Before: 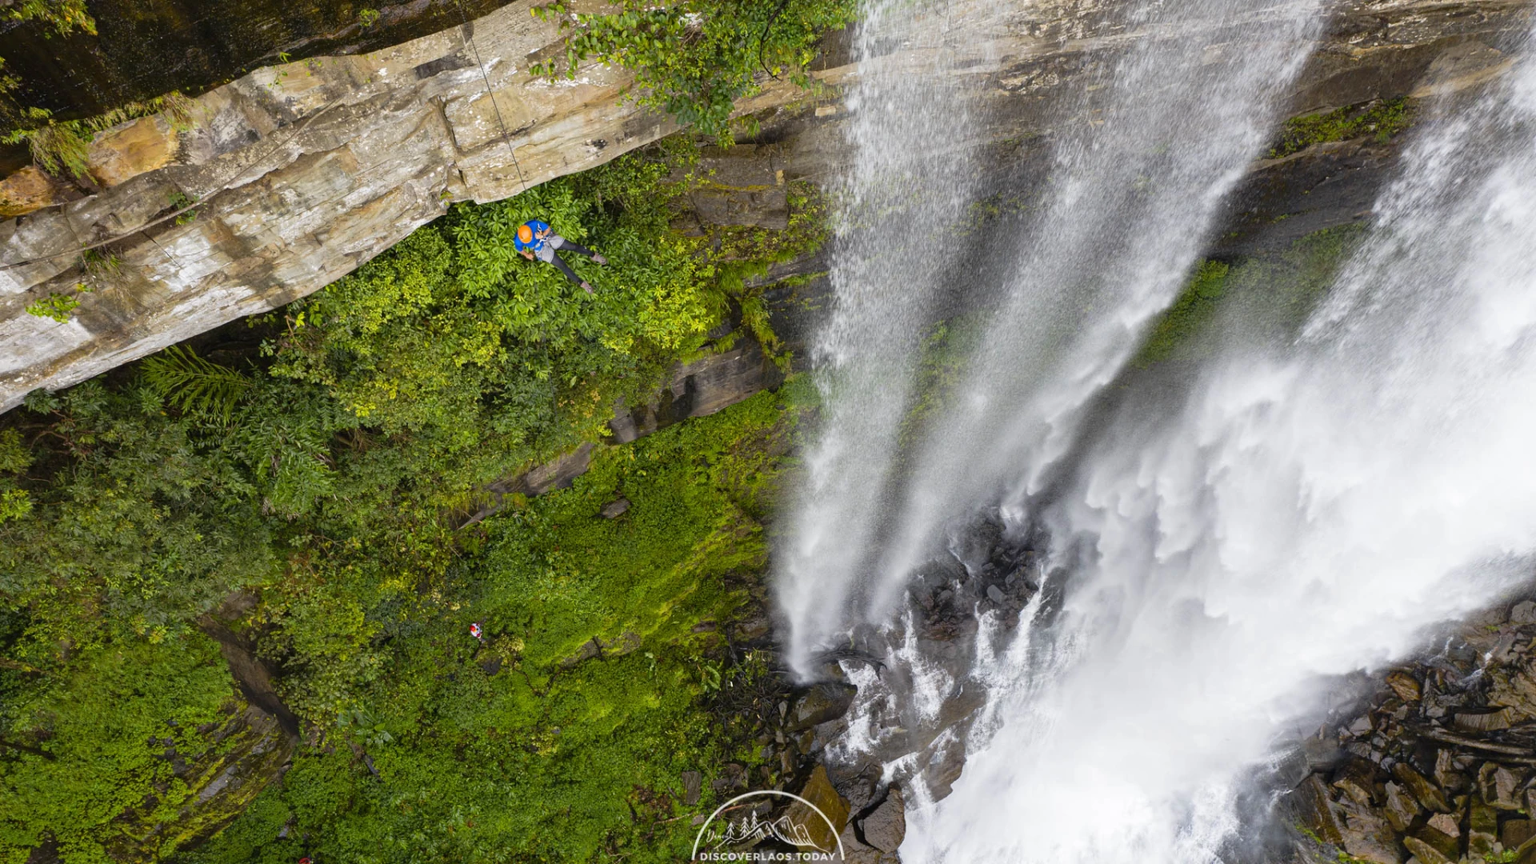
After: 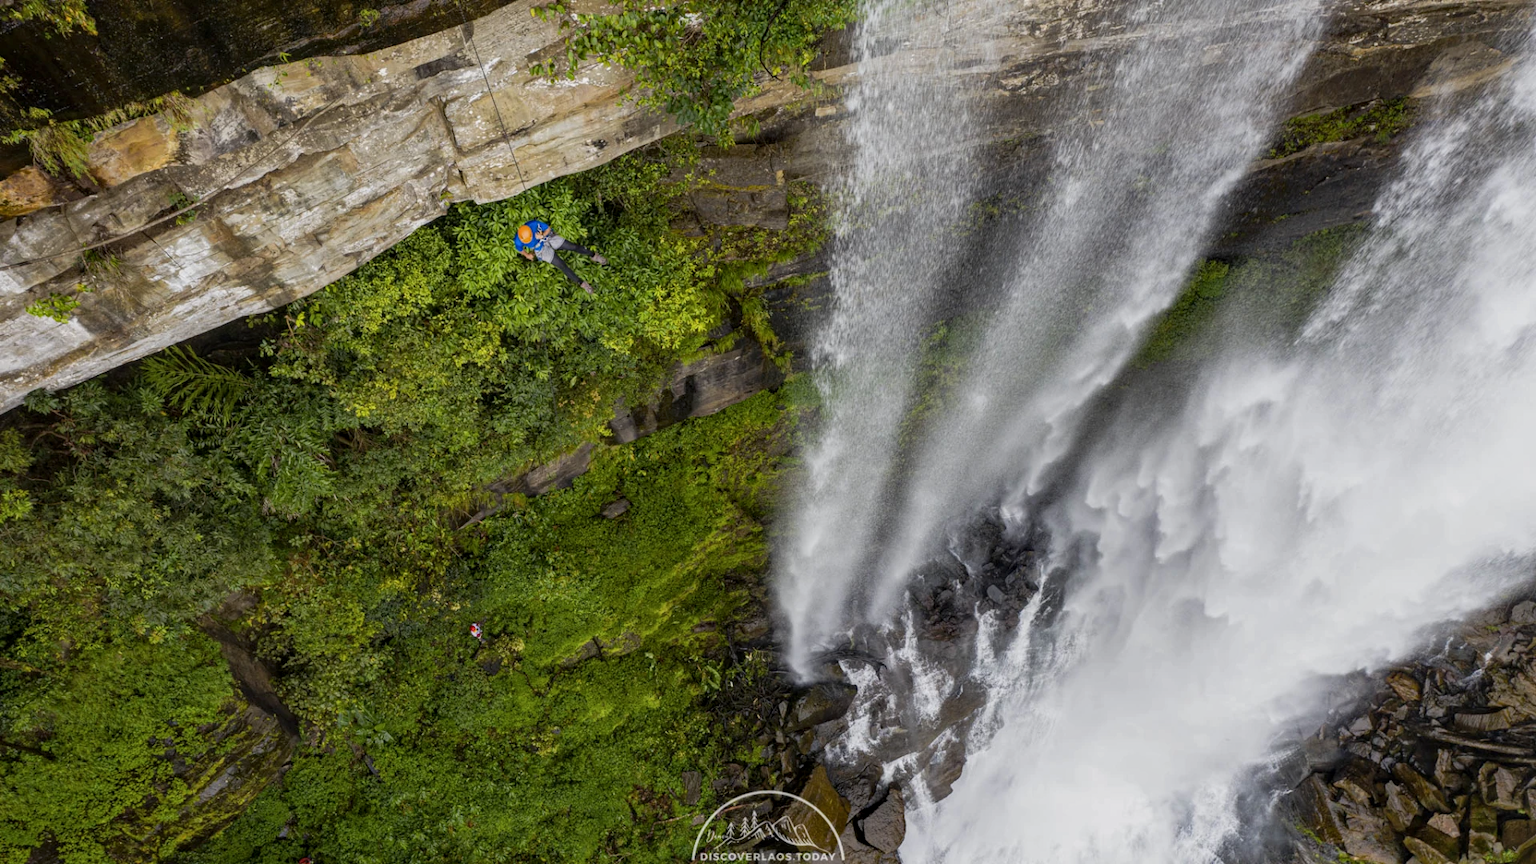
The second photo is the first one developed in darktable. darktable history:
exposure: exposure -0.415 EV, compensate exposure bias true, compensate highlight preservation false
local contrast: on, module defaults
